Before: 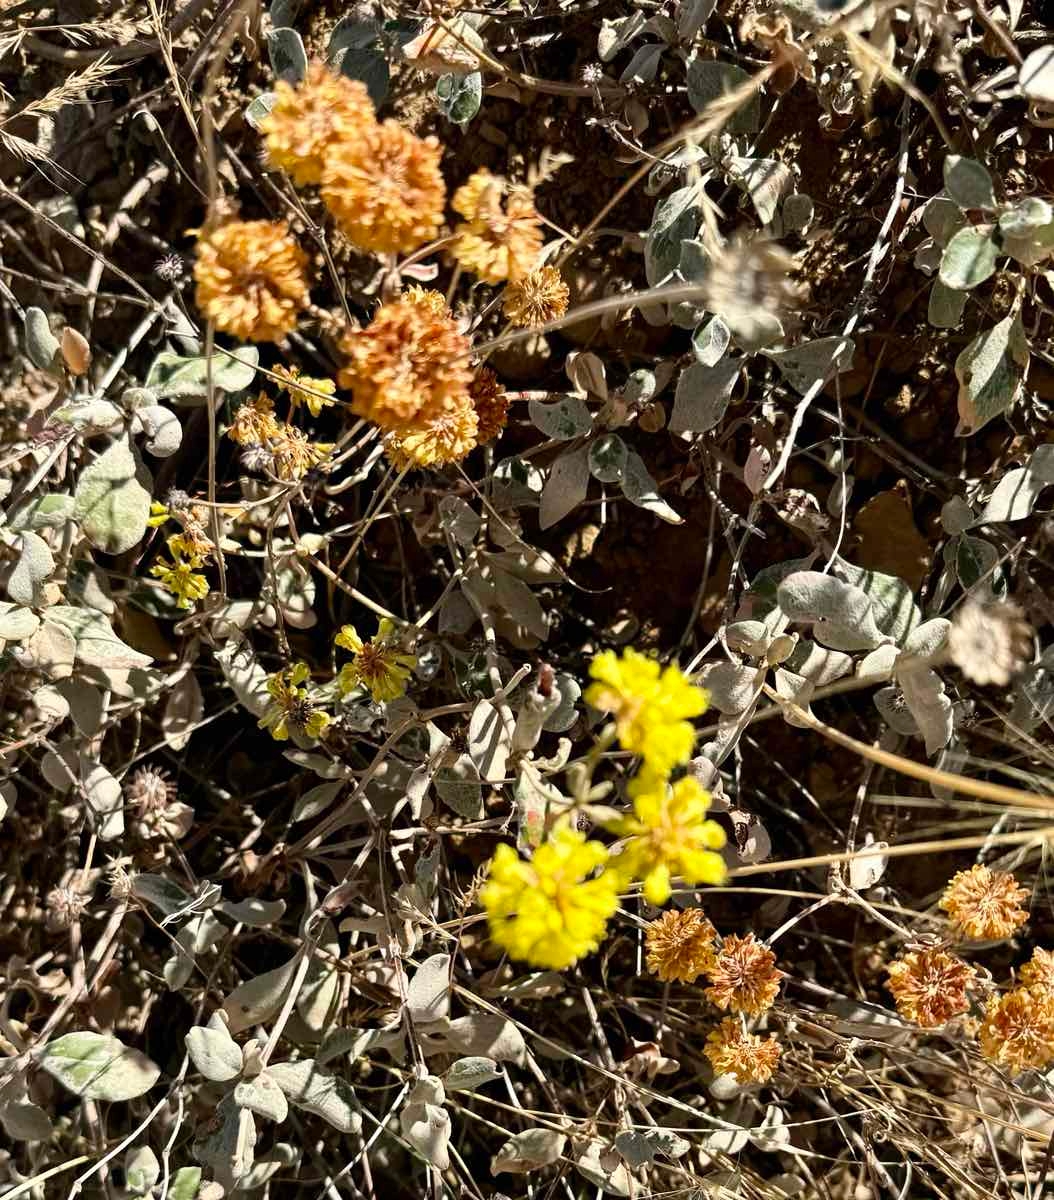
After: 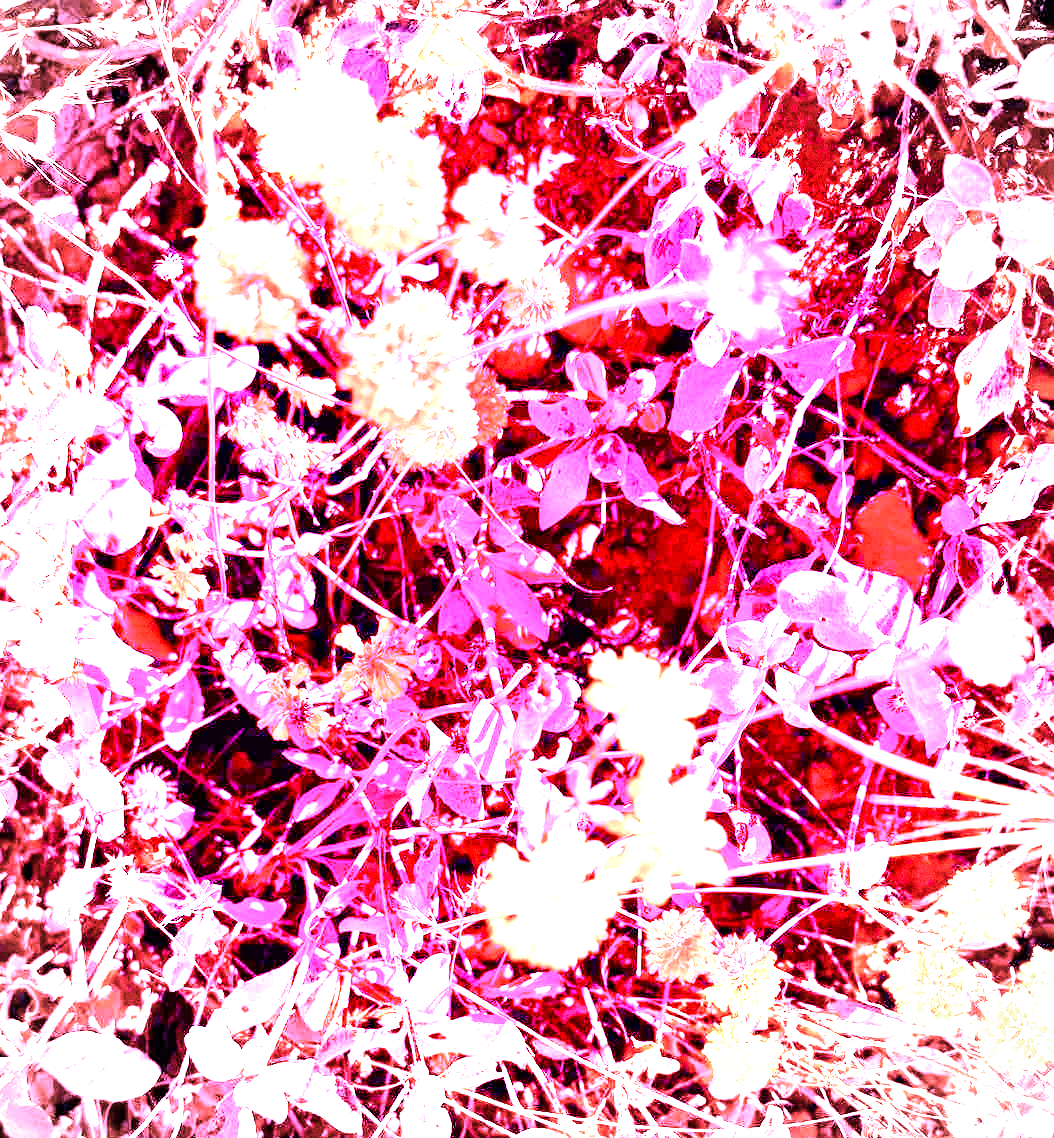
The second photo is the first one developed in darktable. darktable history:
white balance: red 8, blue 8
color balance rgb: perceptual saturation grading › global saturation 20%, perceptual saturation grading › highlights -25%, perceptual saturation grading › shadows 50%
grain: coarseness 0.09 ISO
crop and rotate: top 0%, bottom 5.097%
vignetting: unbound false
